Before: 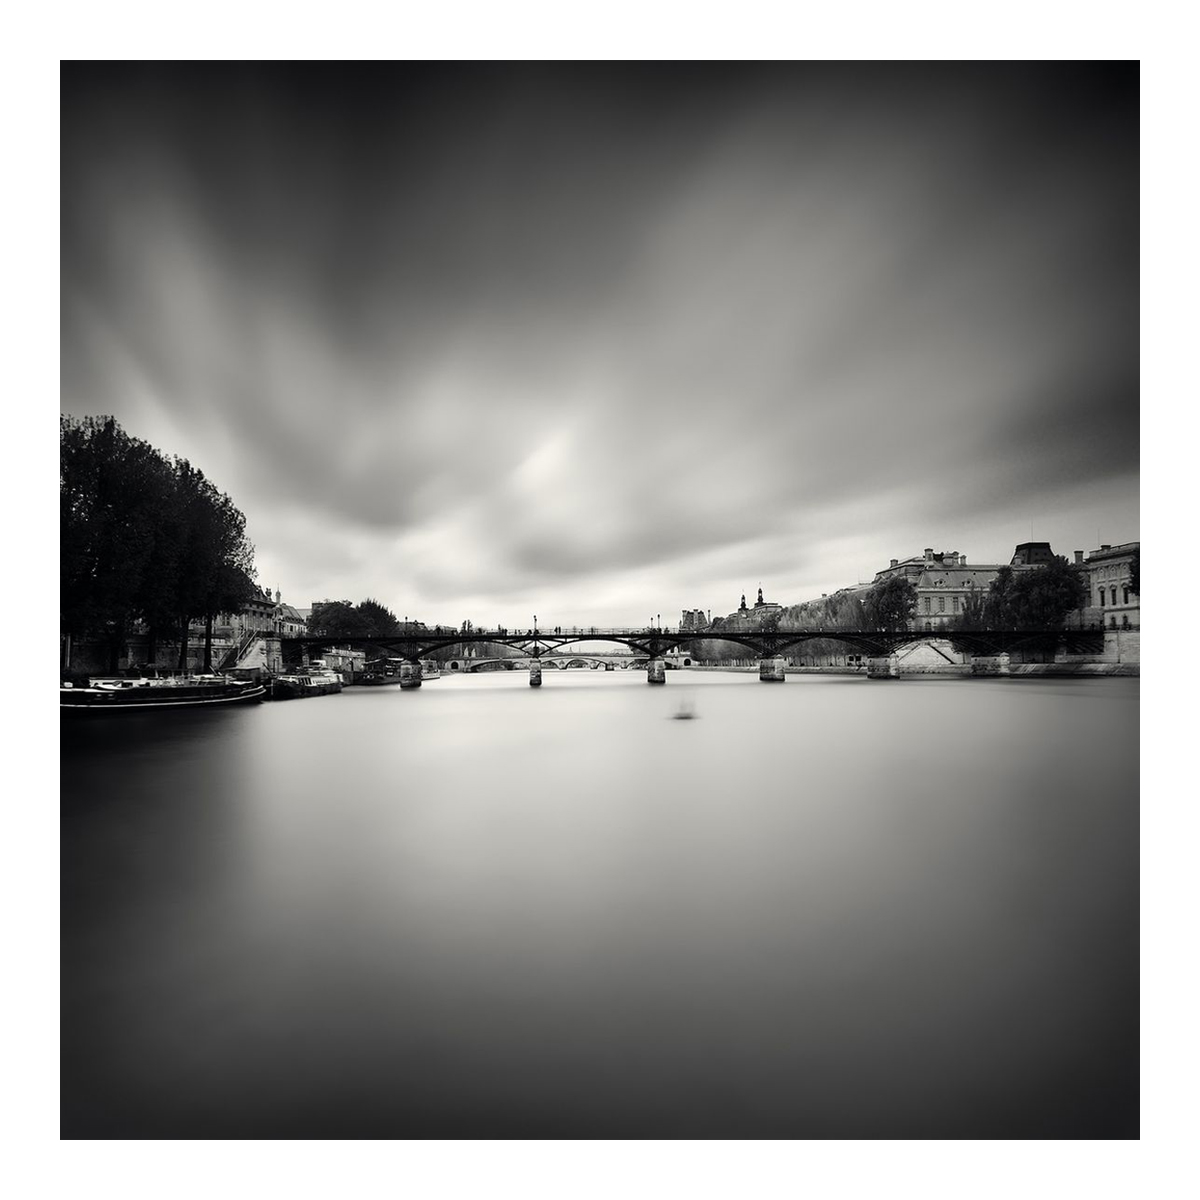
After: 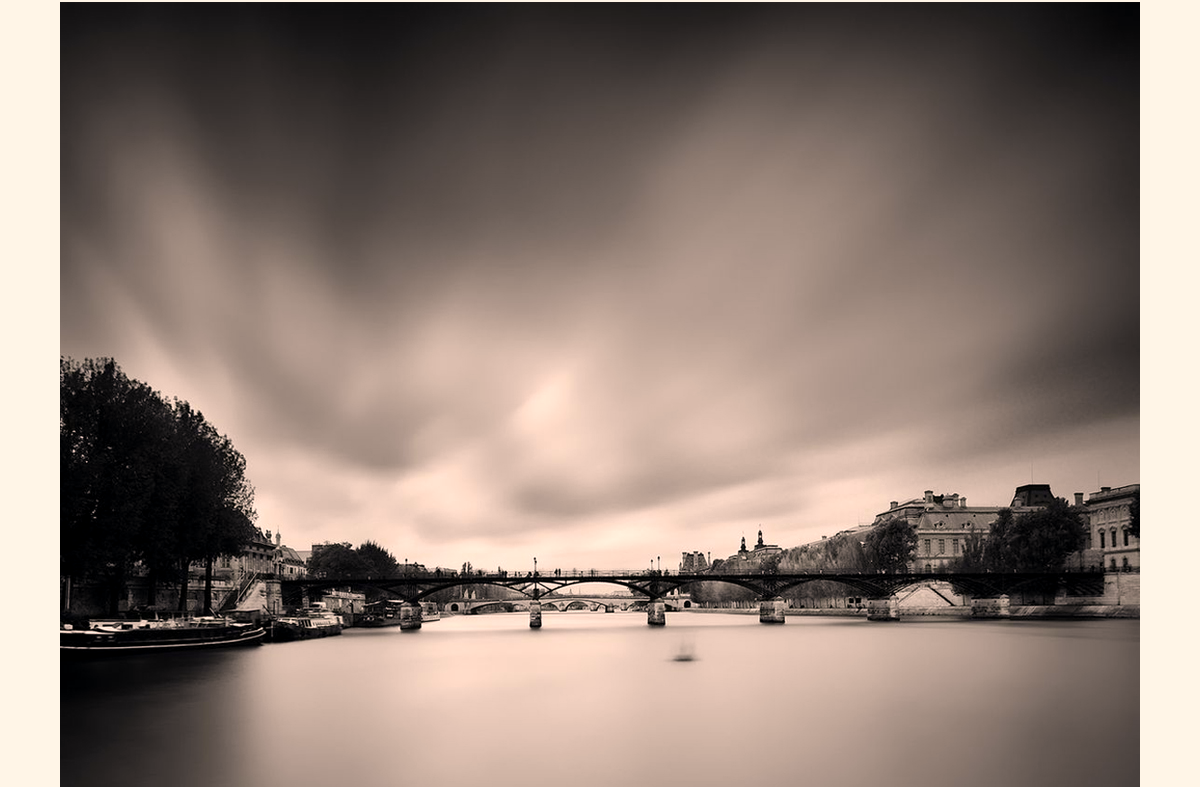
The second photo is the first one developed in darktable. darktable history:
crop and rotate: top 4.848%, bottom 29.503%
exposure: black level correction 0.016, exposure -0.009 EV
color correction: highlights a* 11.96, highlights b* 11.58
